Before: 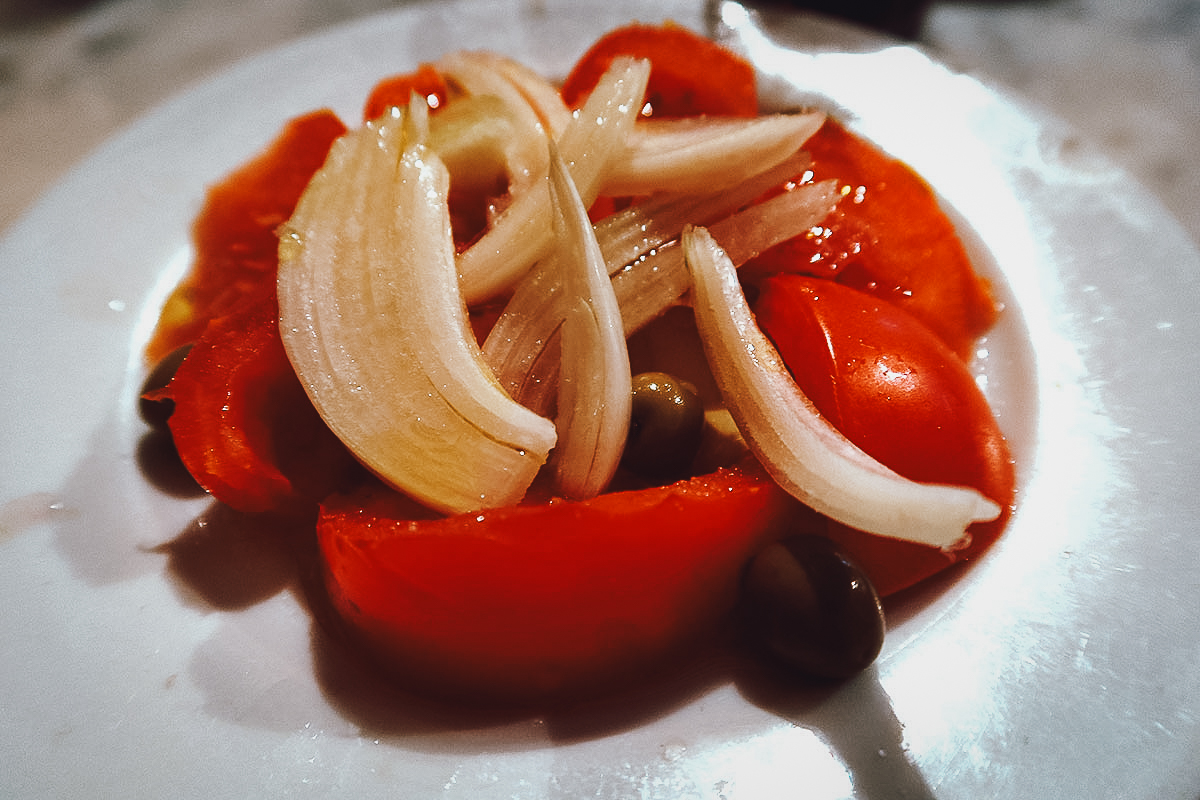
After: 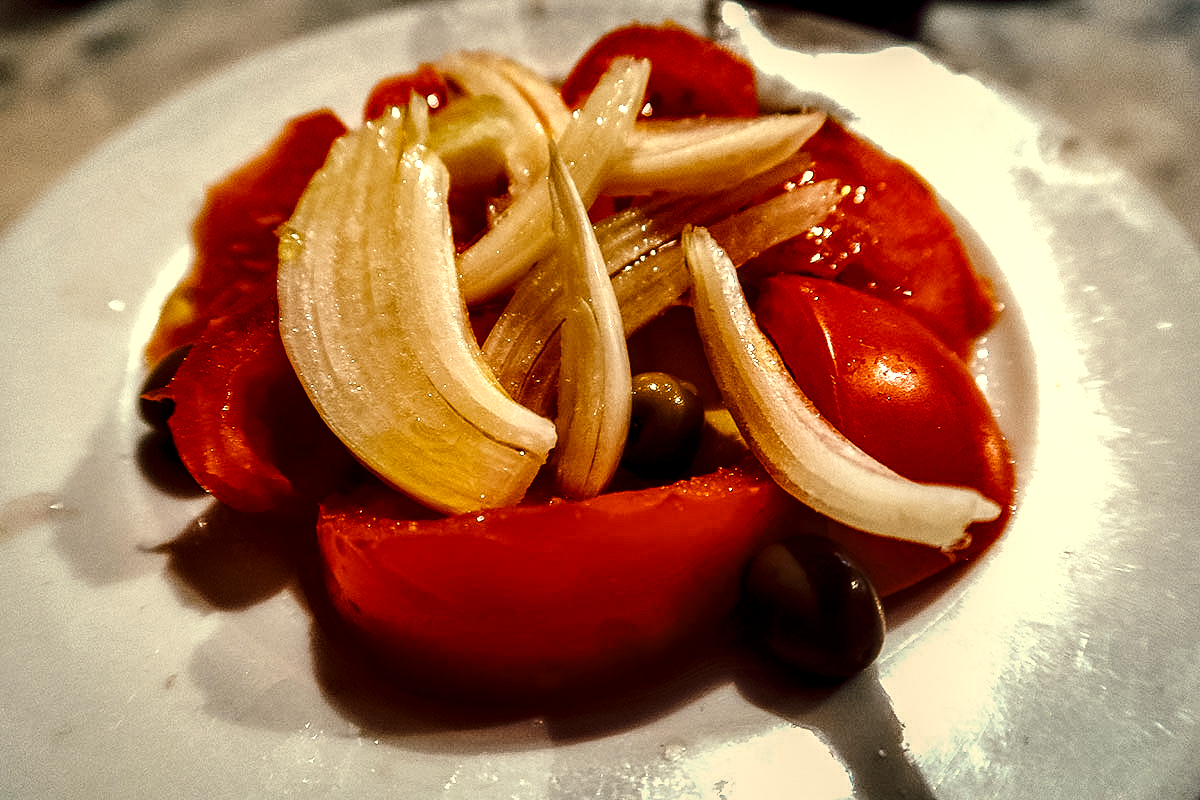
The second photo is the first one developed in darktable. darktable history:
color balance rgb: perceptual saturation grading › global saturation 9.867%, contrast 4.762%
color correction: highlights a* 2.29, highlights b* 22.96
local contrast: highlights 21%, shadows 69%, detail 170%
